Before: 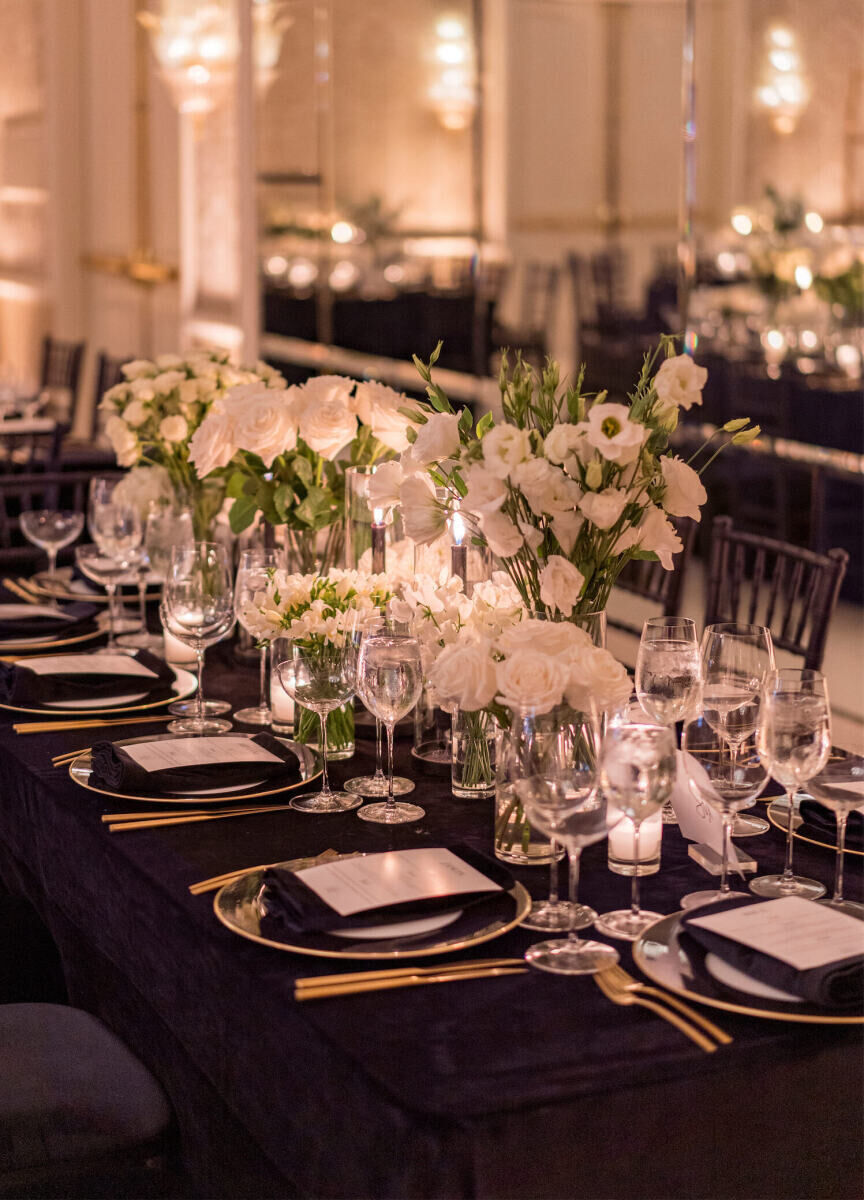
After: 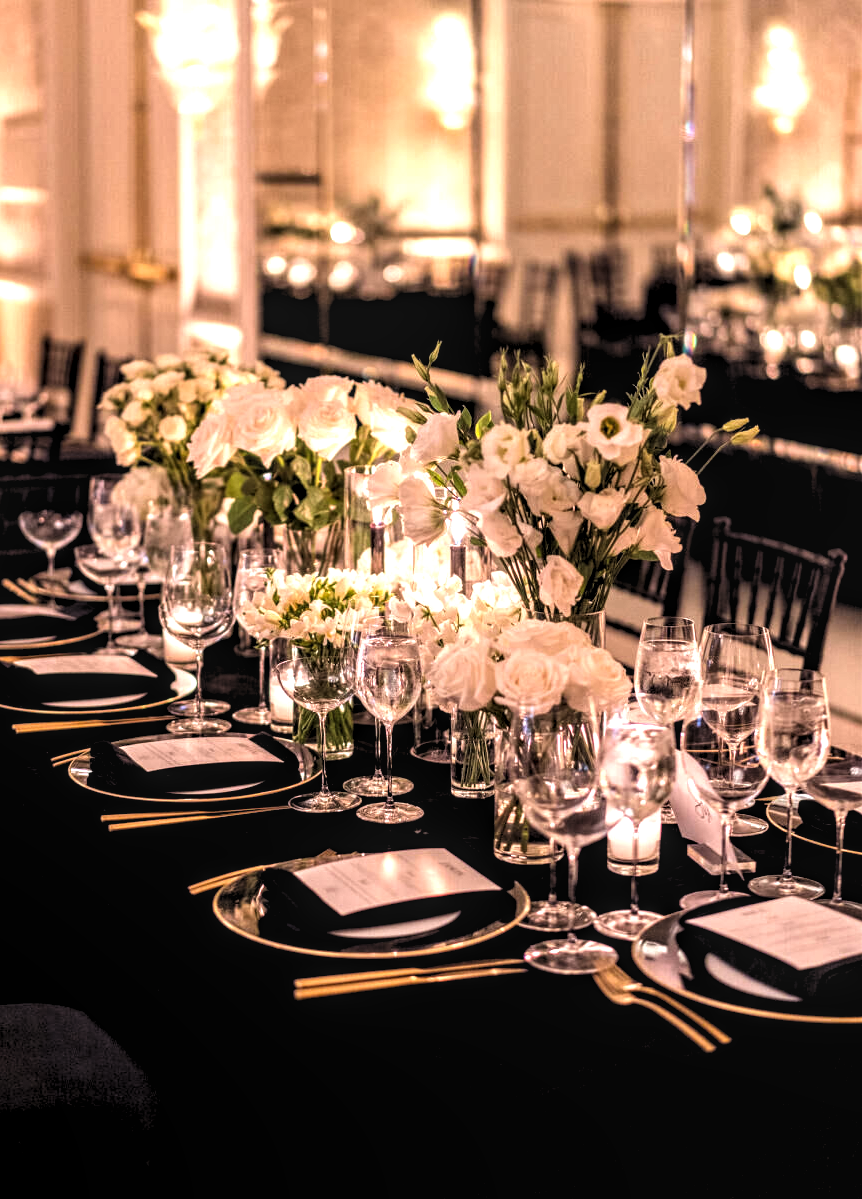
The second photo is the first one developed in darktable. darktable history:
exposure: exposure 0.563 EV, compensate highlight preservation false
levels: levels [0.182, 0.542, 0.902]
crop: left 0.171%
local contrast: on, module defaults
